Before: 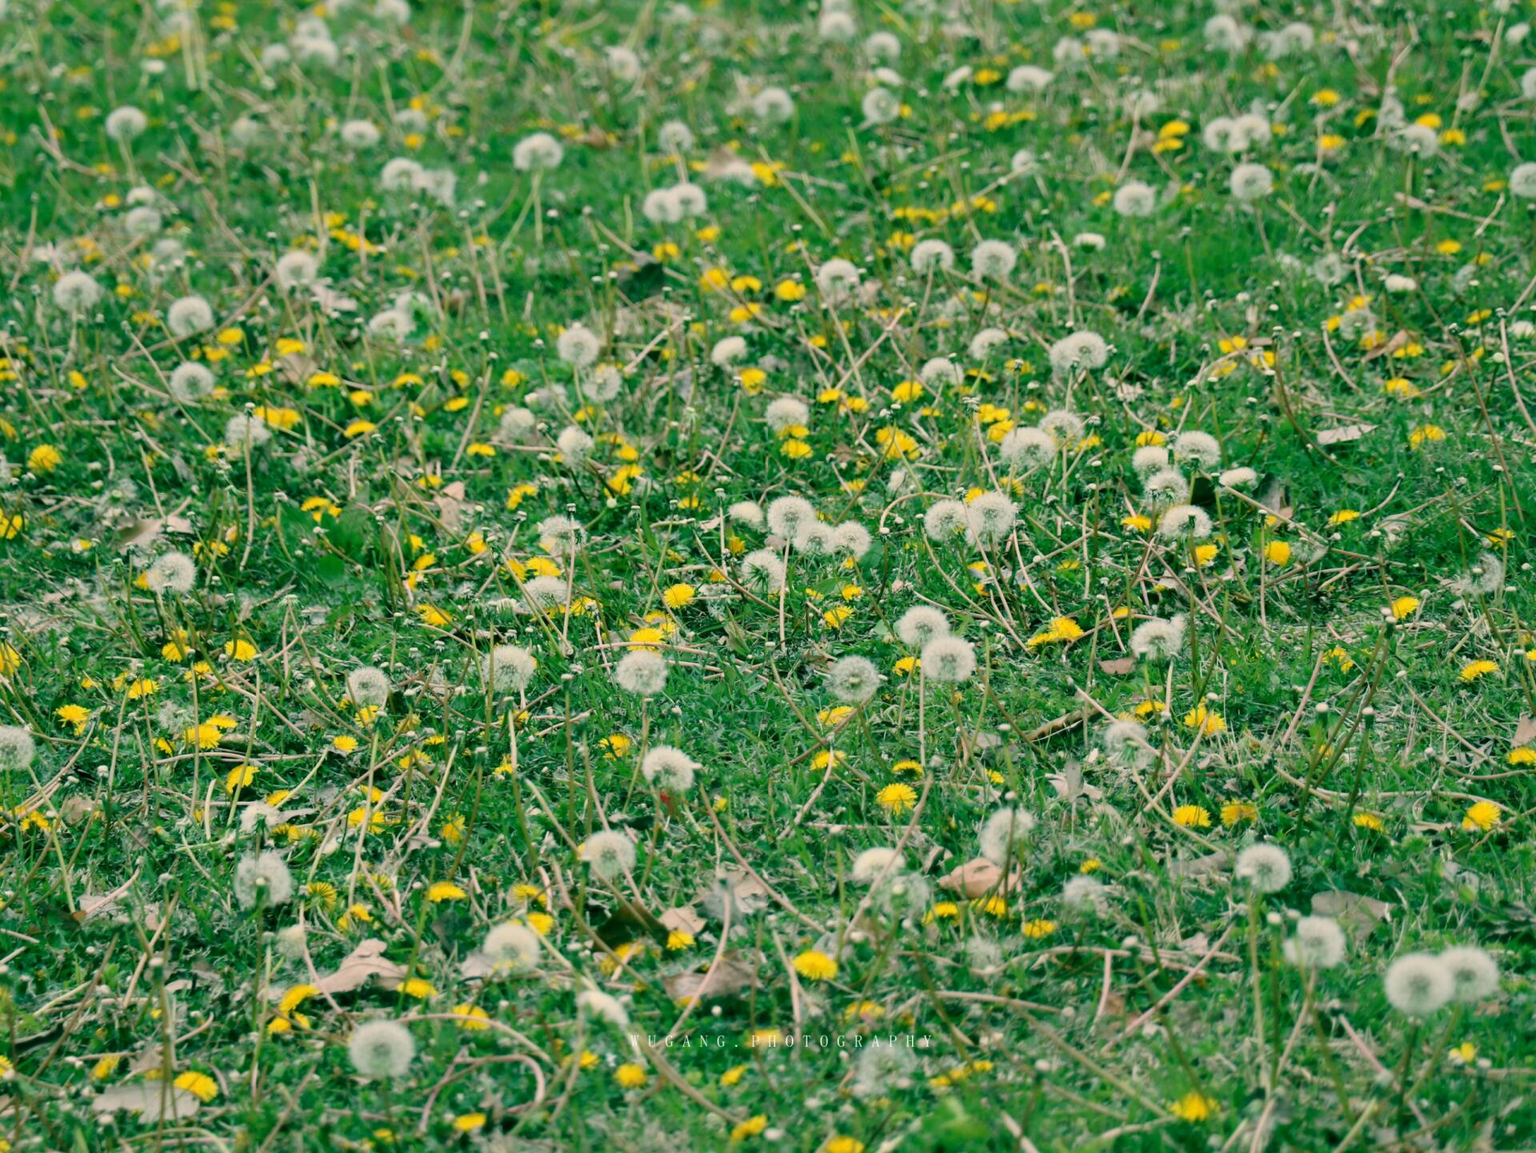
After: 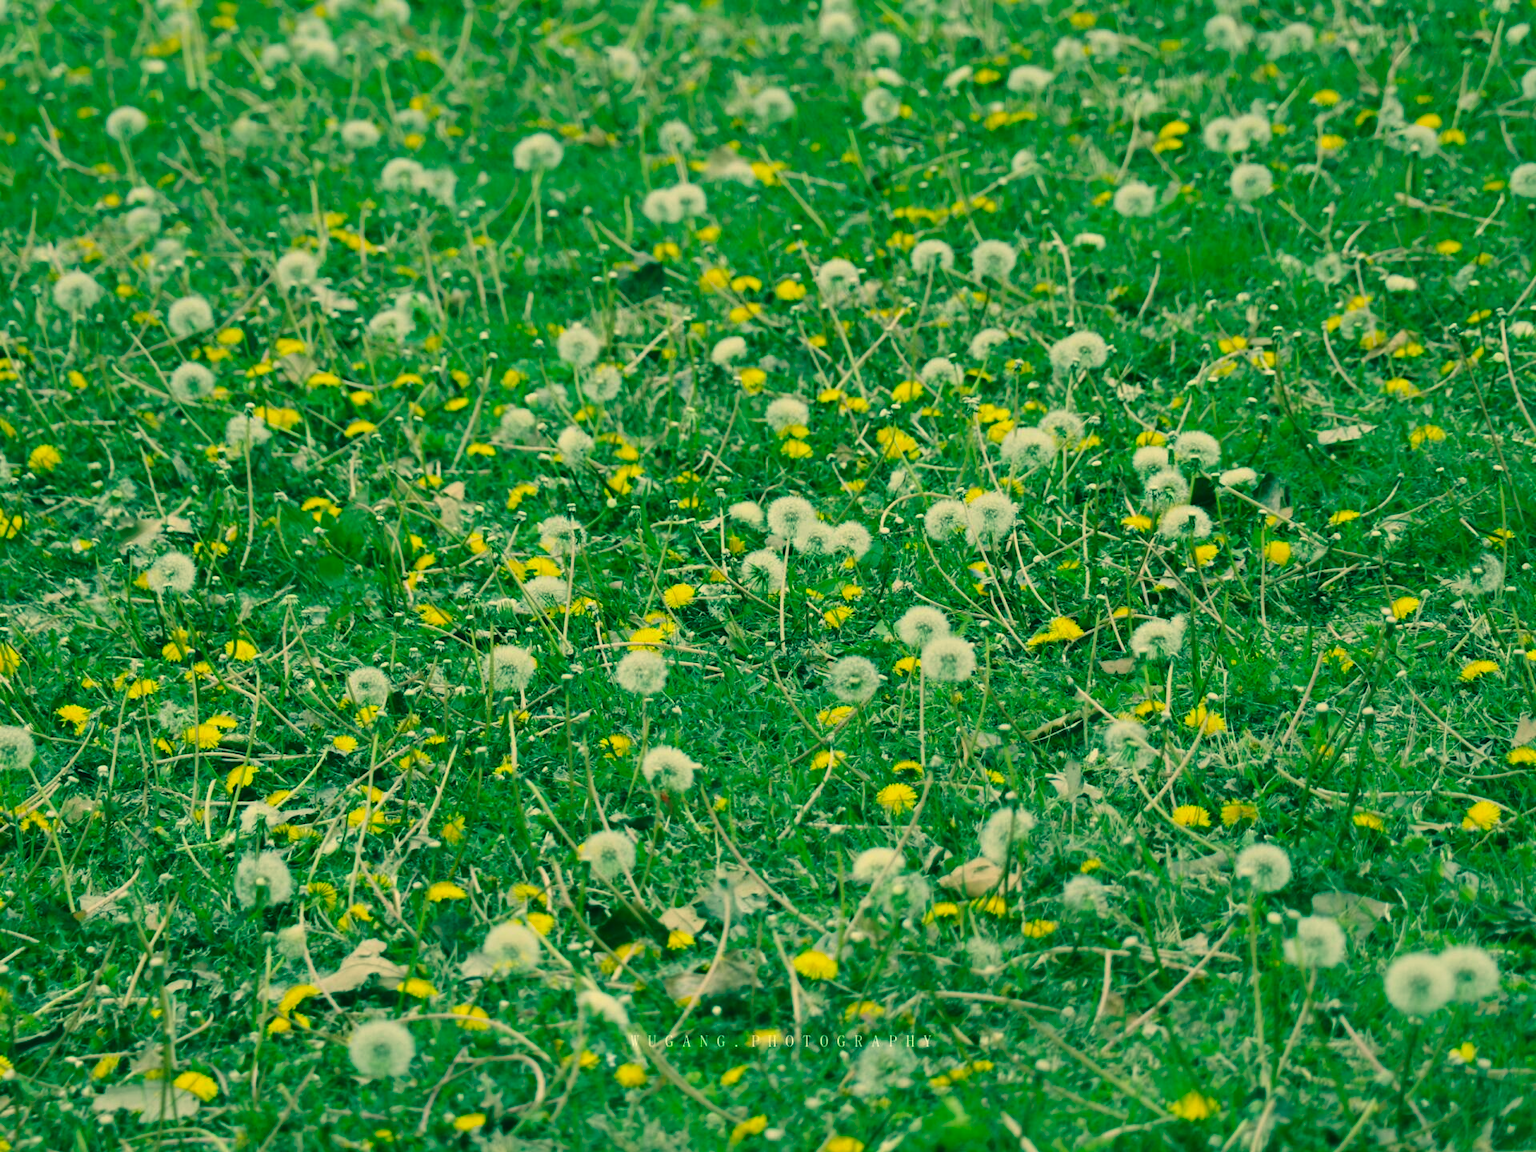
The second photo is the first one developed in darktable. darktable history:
color calibration: illuminant custom, x 0.368, y 0.373, temperature 4330.74 K
color correction: highlights a* 2.23, highlights b* 34.63, shadows a* -36.87, shadows b* -5.74
